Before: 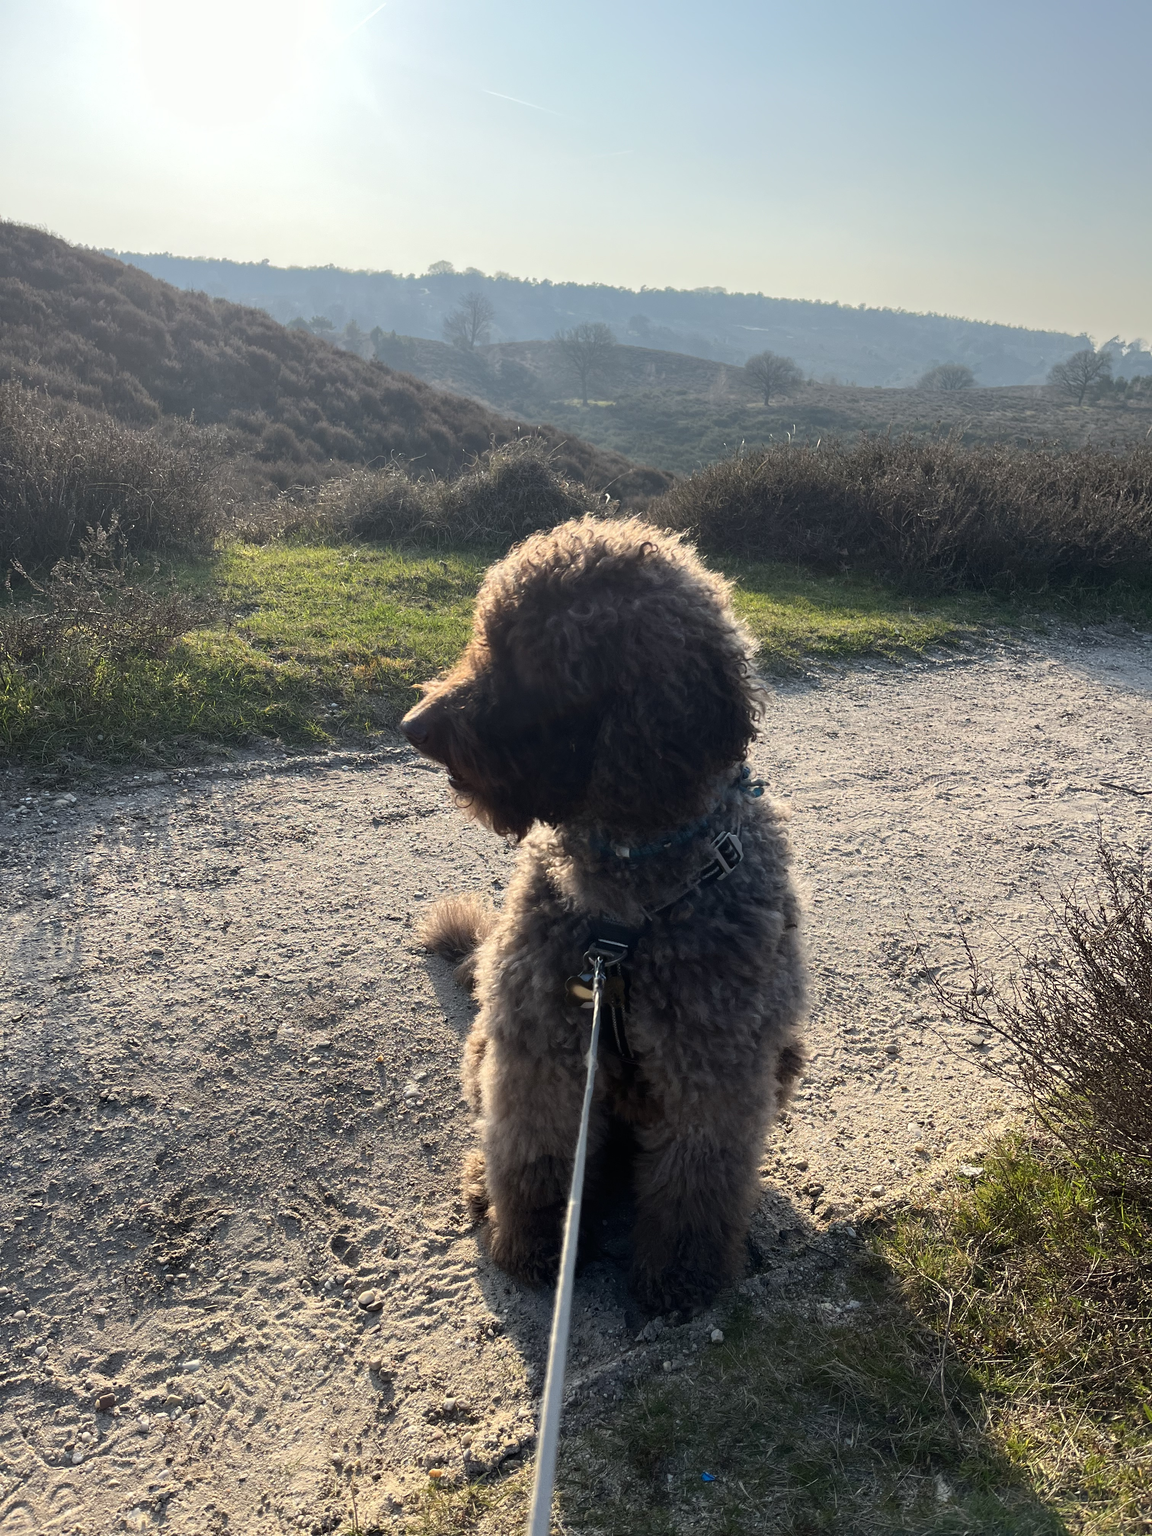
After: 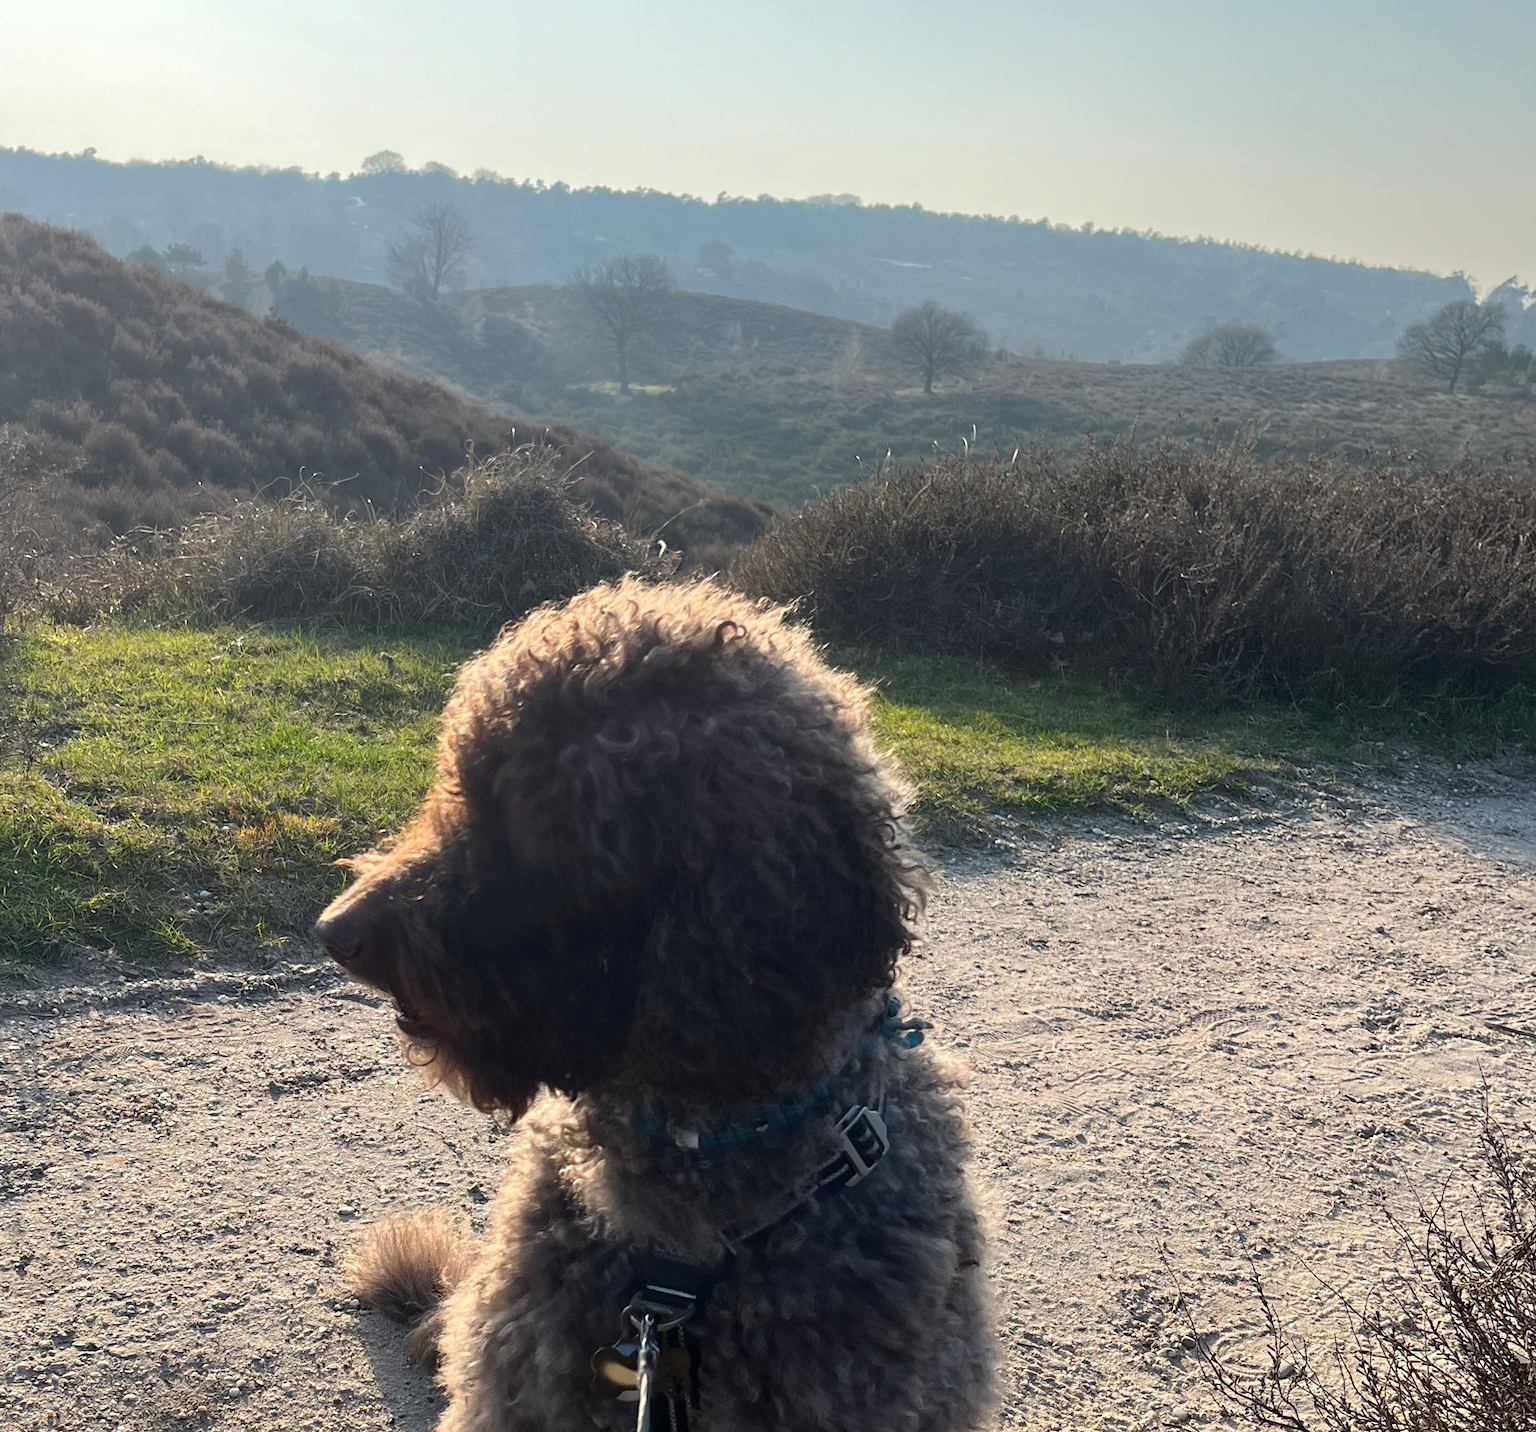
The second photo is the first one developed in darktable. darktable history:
crop: left 18.414%, top 11.117%, right 1.853%, bottom 33.12%
